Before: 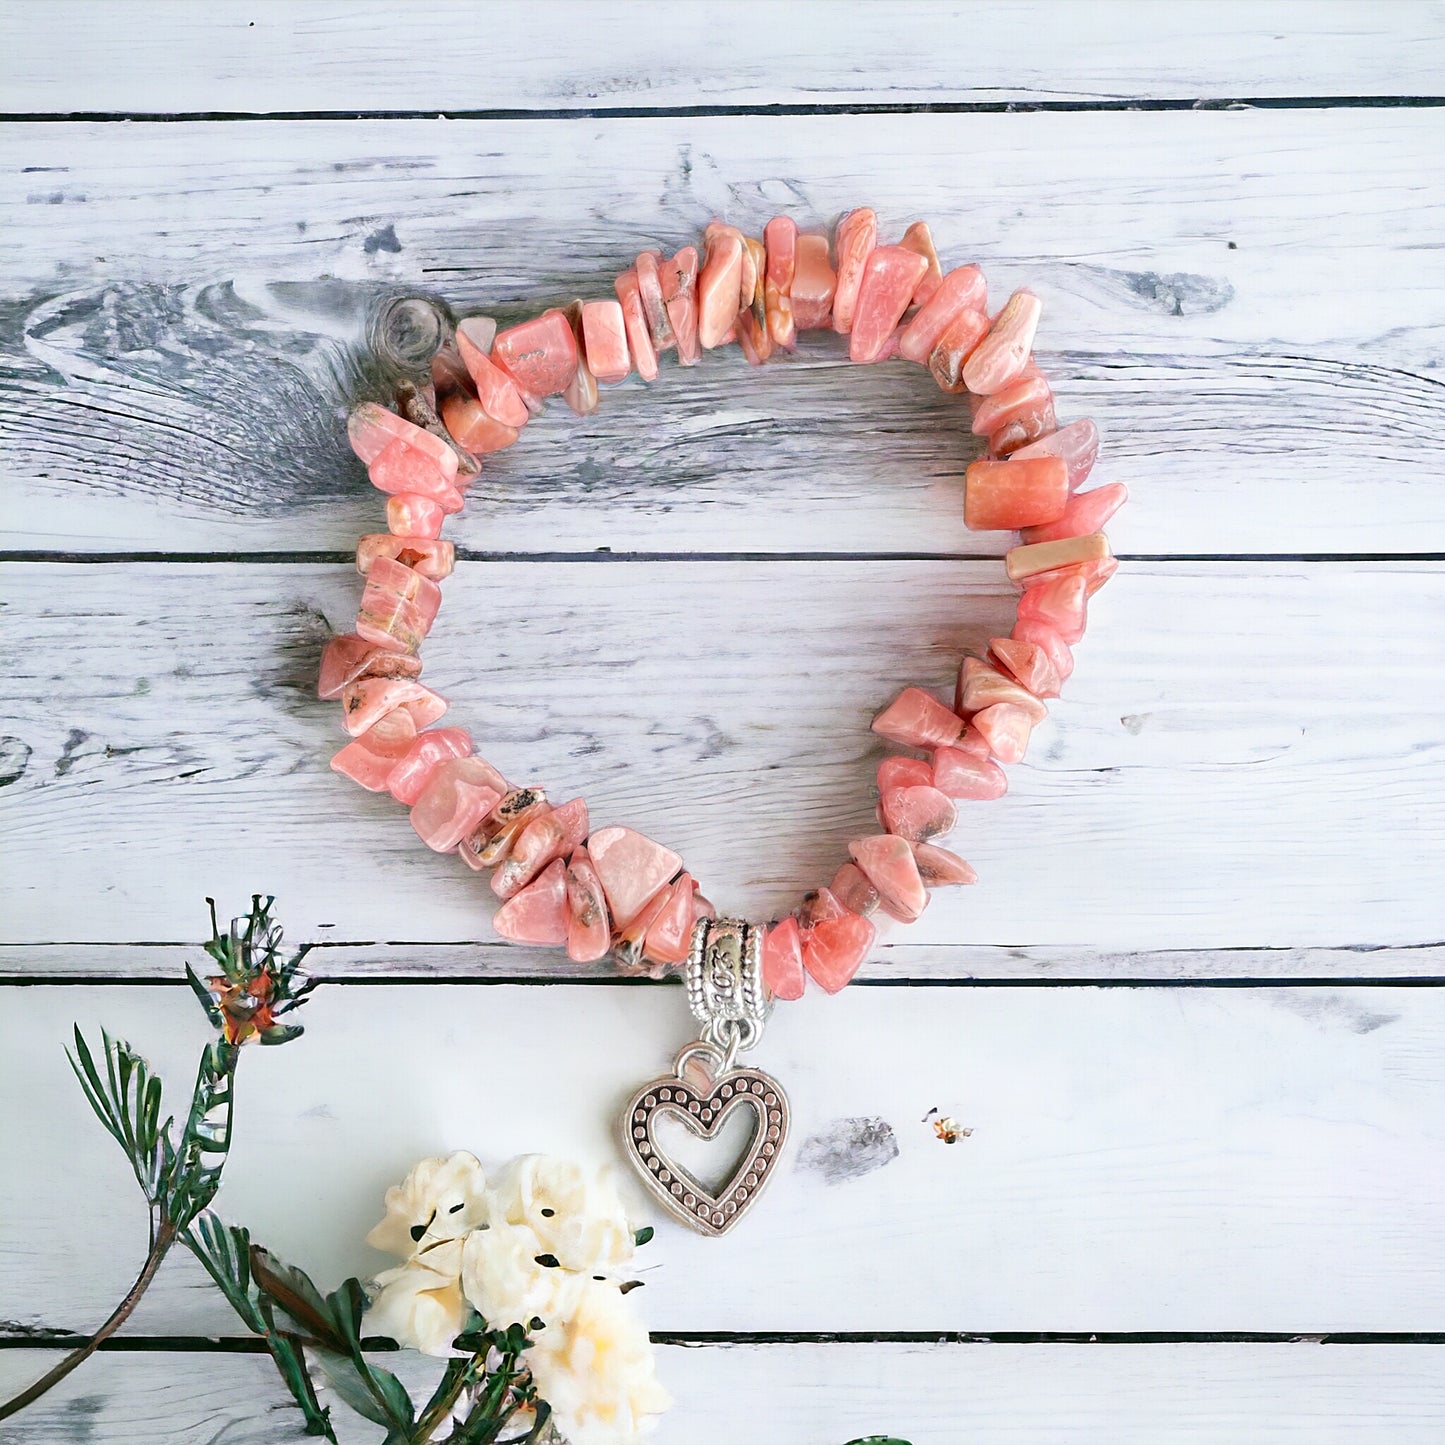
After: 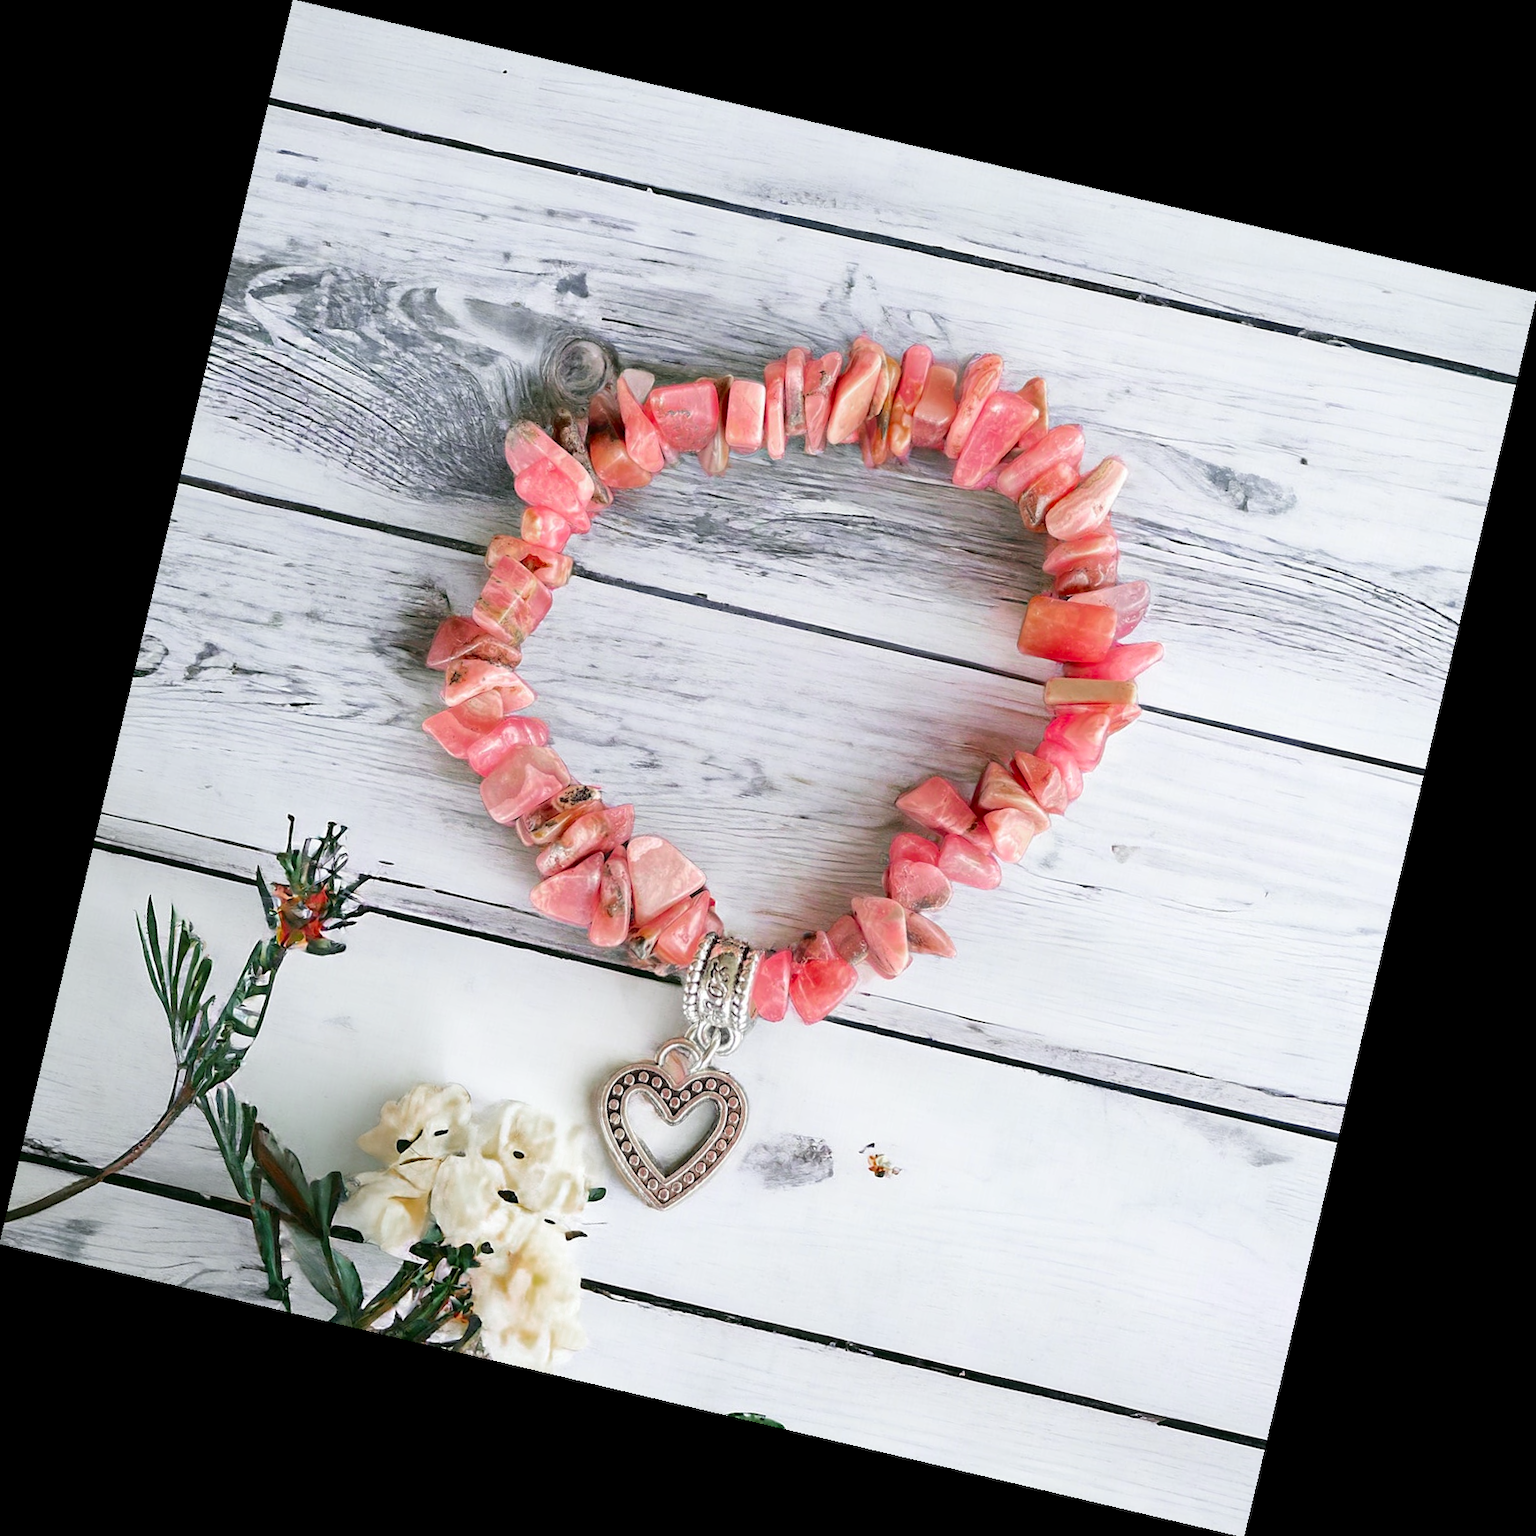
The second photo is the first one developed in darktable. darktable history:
rotate and perspective: rotation 13.27°, automatic cropping off
color zones: curves: ch0 [(0, 0.48) (0.209, 0.398) (0.305, 0.332) (0.429, 0.493) (0.571, 0.5) (0.714, 0.5) (0.857, 0.5) (1, 0.48)]; ch1 [(0, 0.633) (0.143, 0.586) (0.286, 0.489) (0.429, 0.448) (0.571, 0.31) (0.714, 0.335) (0.857, 0.492) (1, 0.633)]; ch2 [(0, 0.448) (0.143, 0.498) (0.286, 0.5) (0.429, 0.5) (0.571, 0.5) (0.714, 0.5) (0.857, 0.5) (1, 0.448)]
